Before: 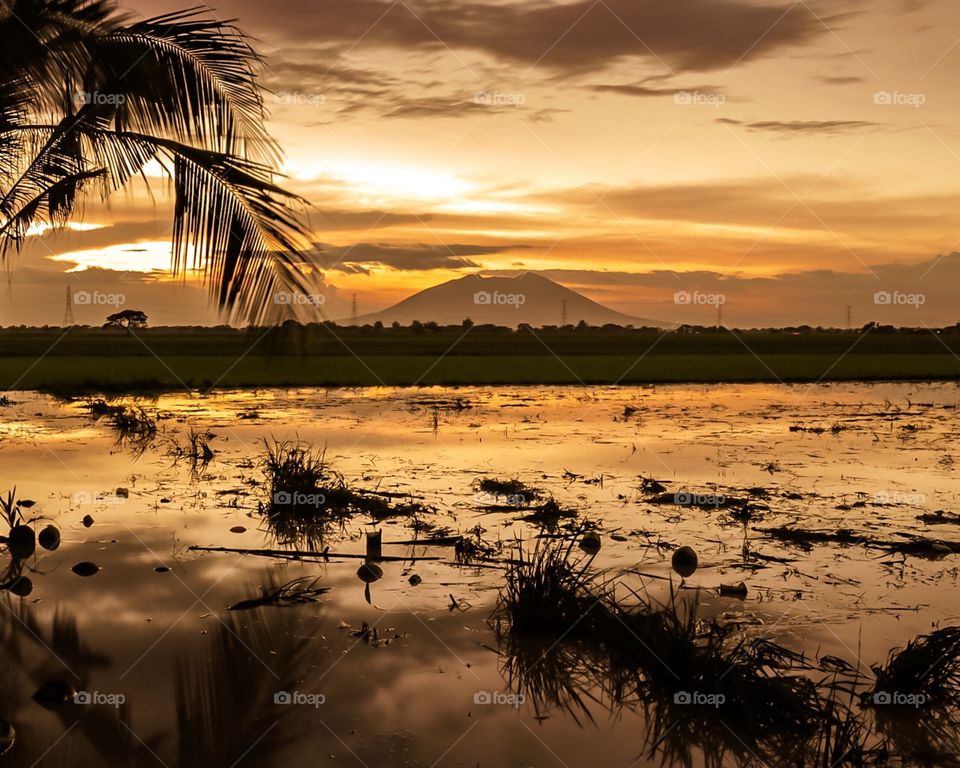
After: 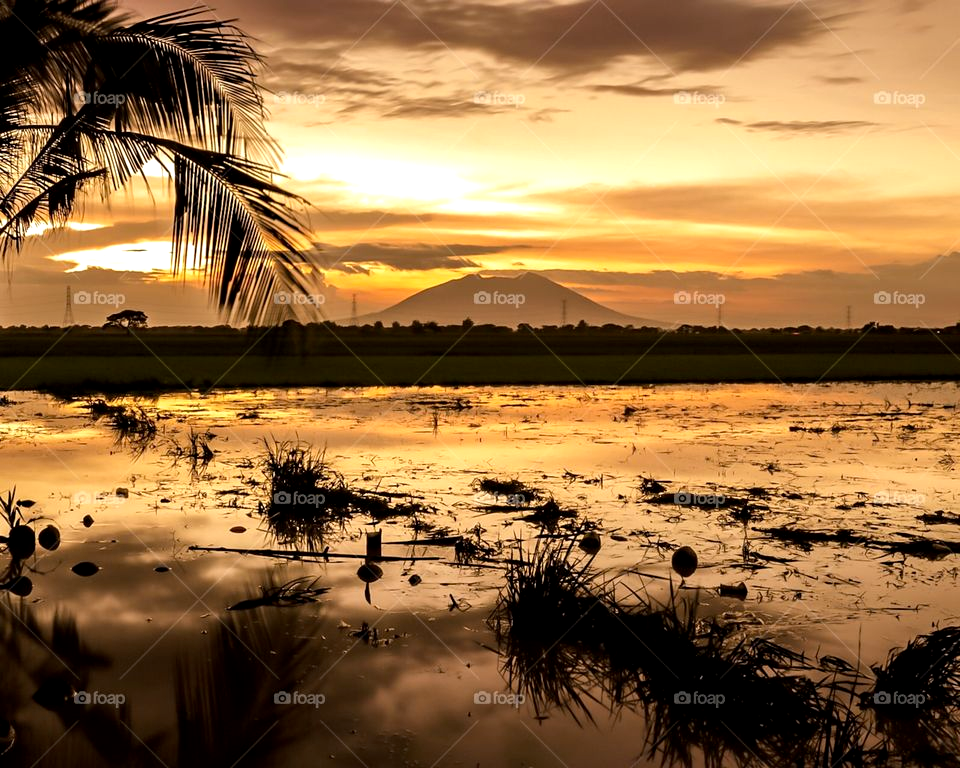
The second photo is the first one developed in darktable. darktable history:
tone equalizer: -8 EV -0.415 EV, -7 EV -0.378 EV, -6 EV -0.354 EV, -5 EV -0.238 EV, -3 EV 0.24 EV, -2 EV 0.342 EV, -1 EV 0.374 EV, +0 EV 0.437 EV, mask exposure compensation -0.508 EV
exposure: black level correction 0.004, exposure 0.017 EV, compensate highlight preservation false
